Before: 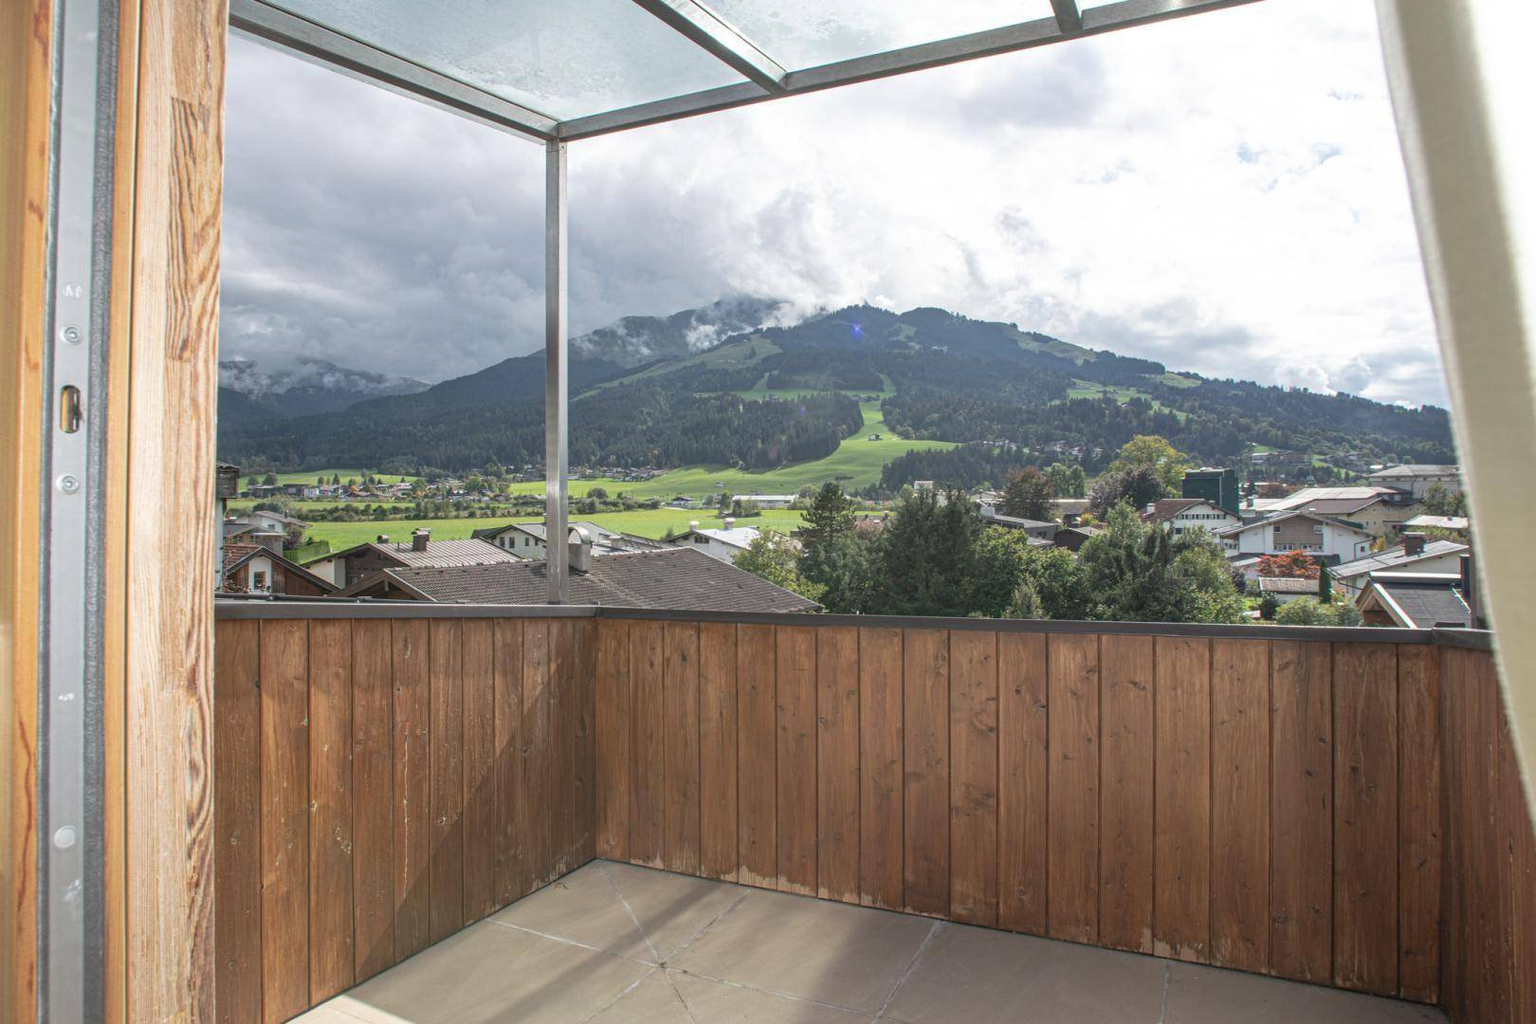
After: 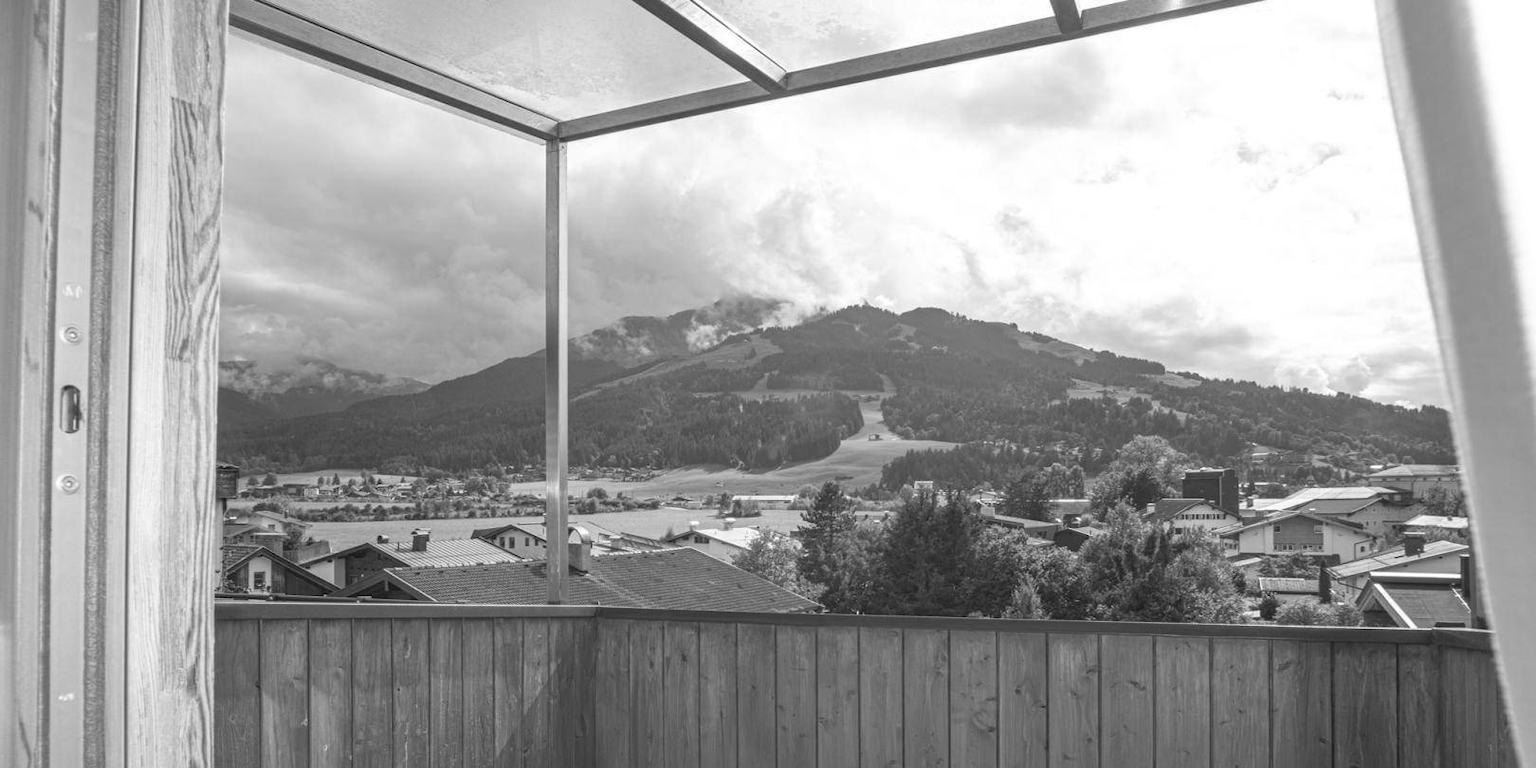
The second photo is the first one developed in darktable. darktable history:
crop: bottom 24.988%
monochrome: on, module defaults
white balance: red 1.009, blue 1.027
